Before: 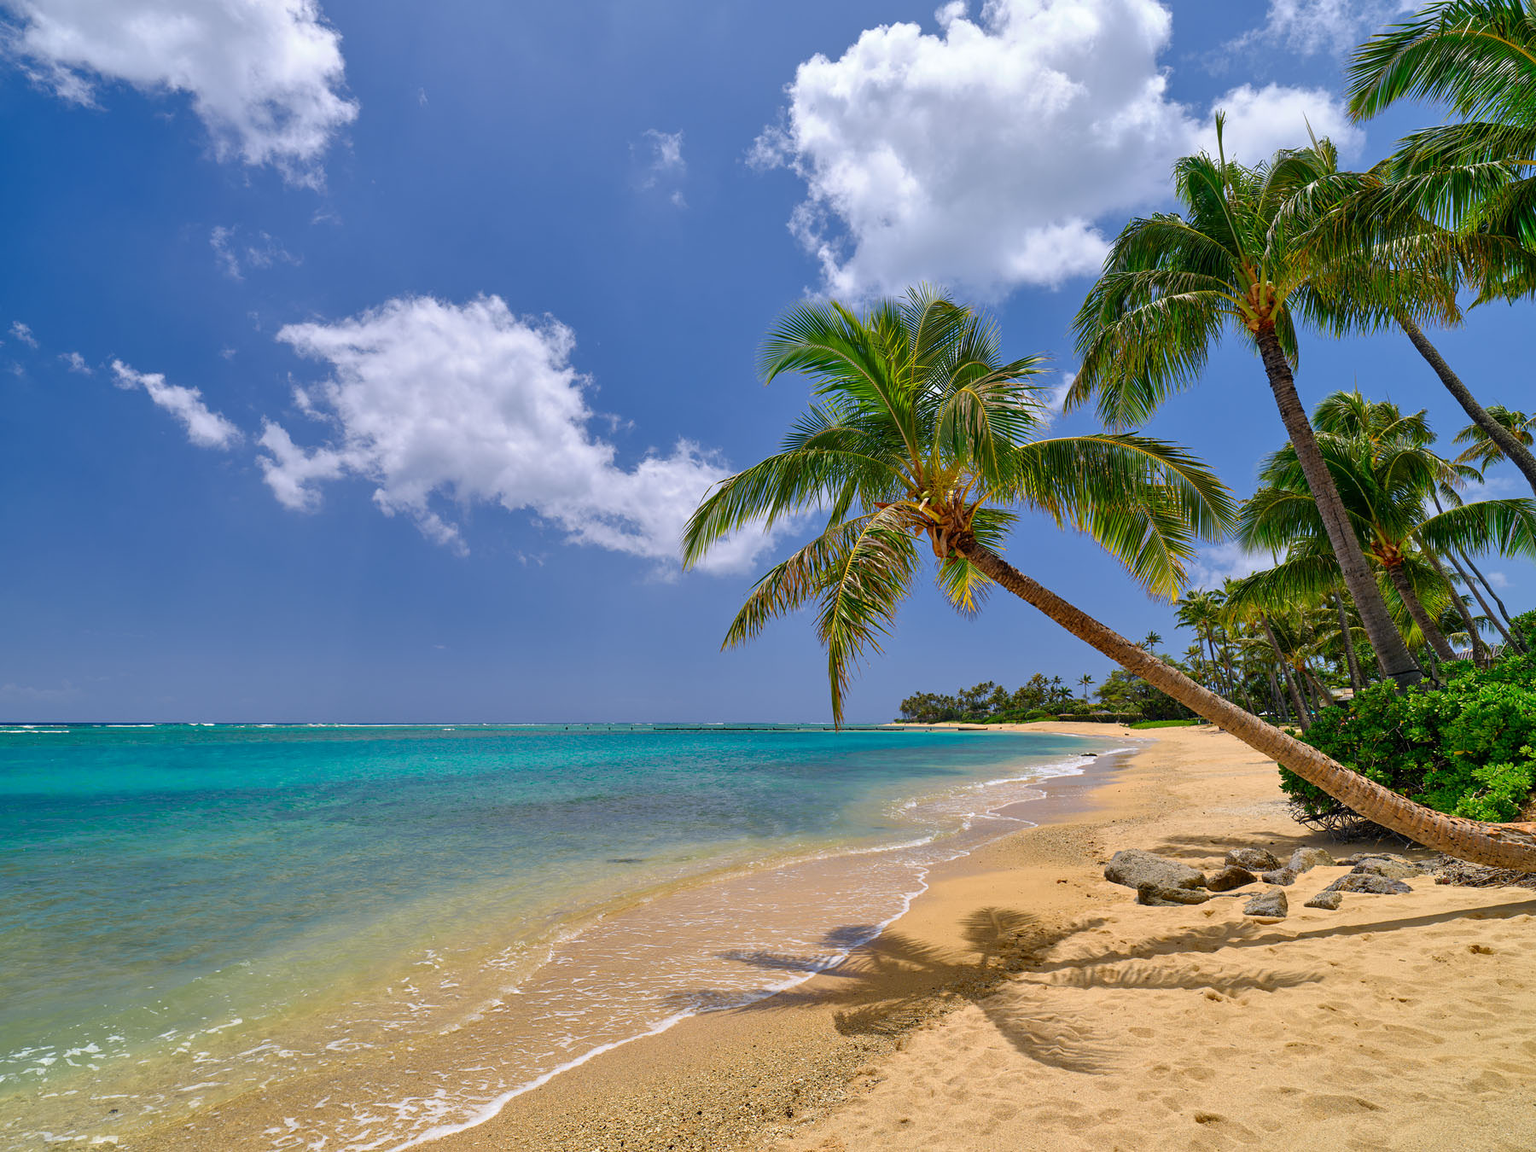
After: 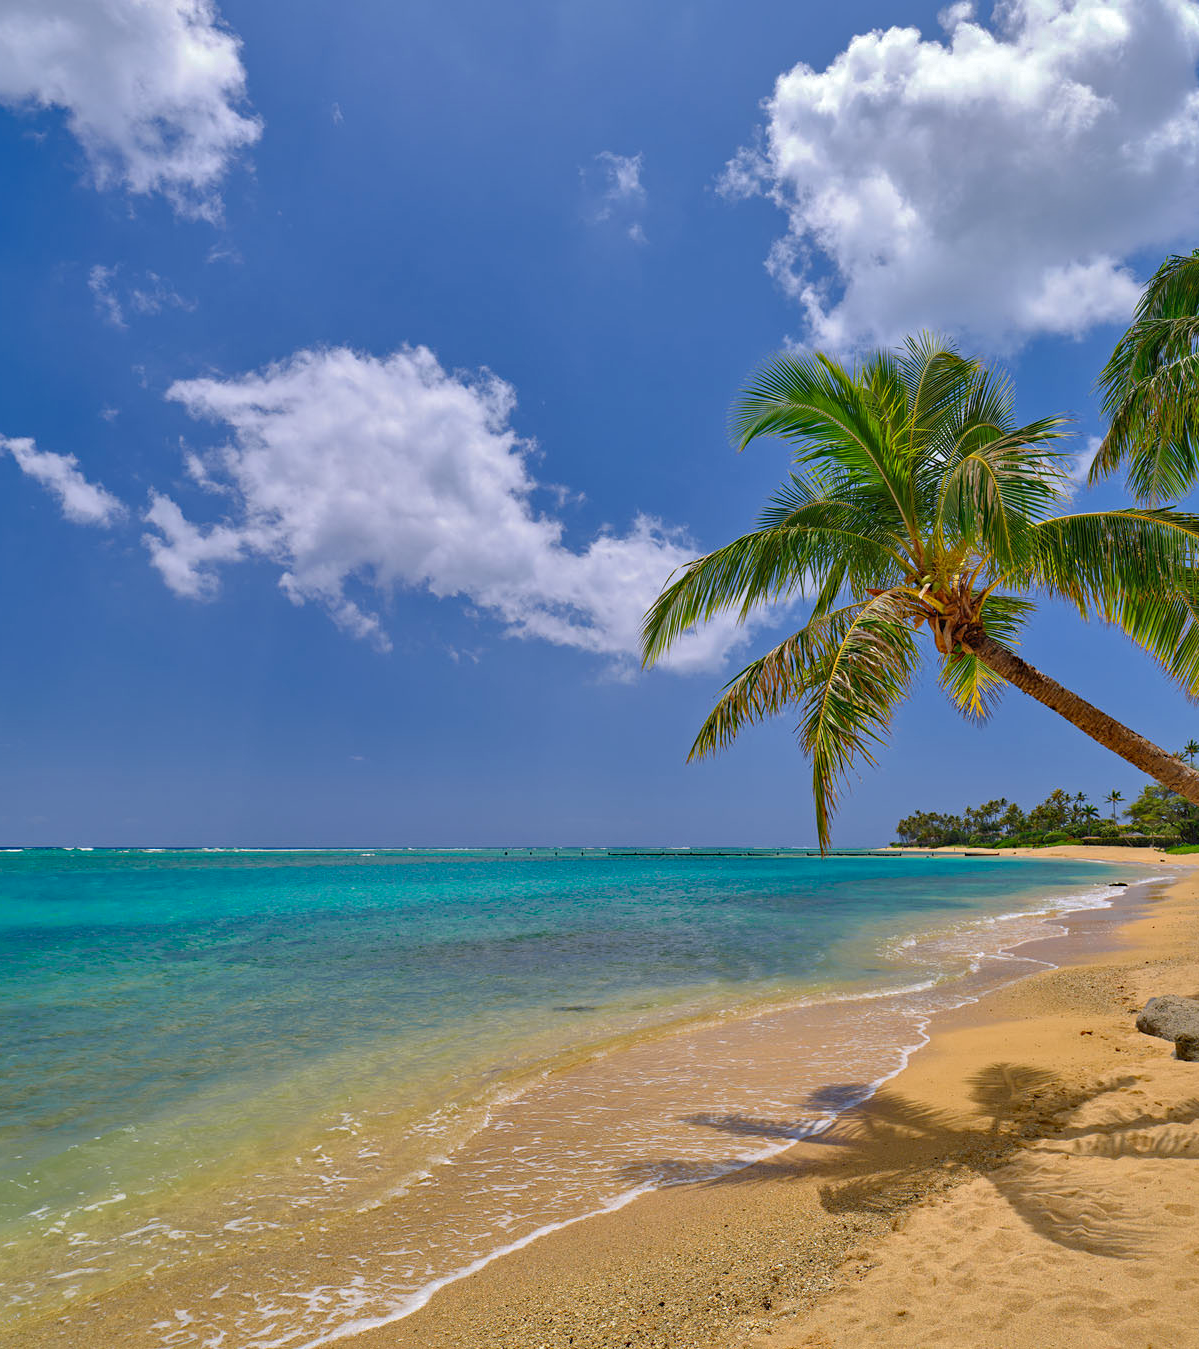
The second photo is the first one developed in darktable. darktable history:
crop and rotate: left 8.786%, right 24.548%
shadows and highlights: shadows 40, highlights -60
haze removal: compatibility mode true, adaptive false
